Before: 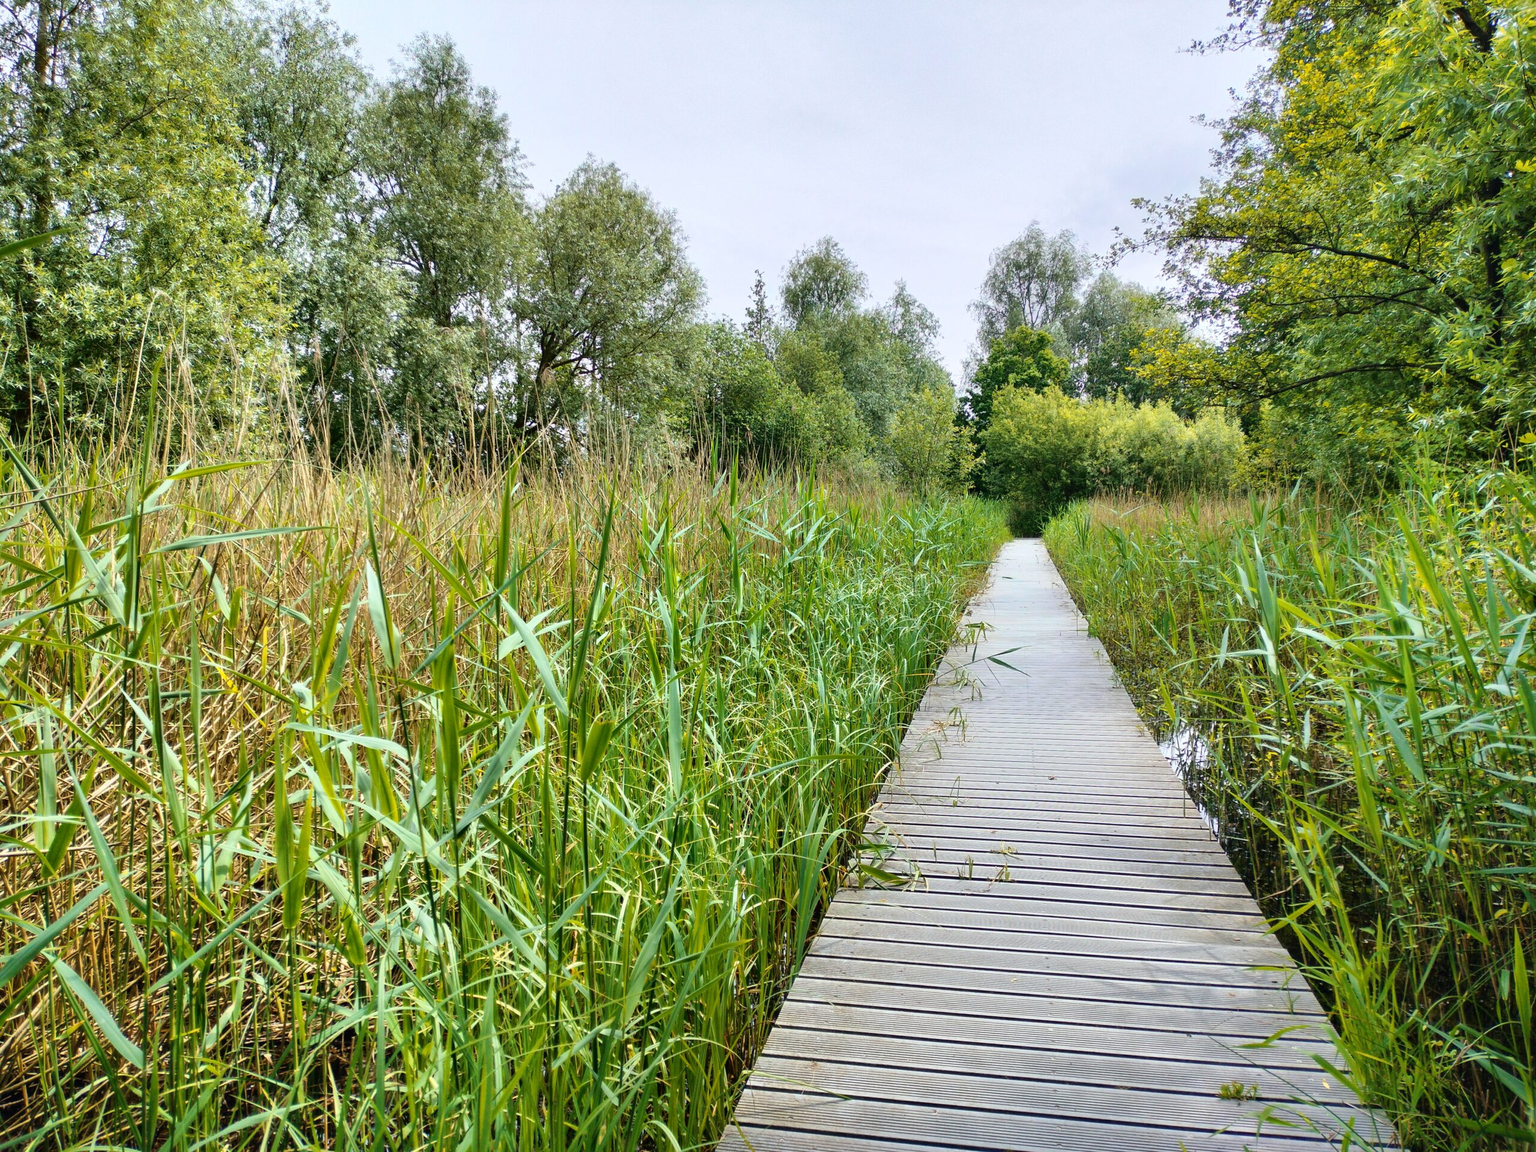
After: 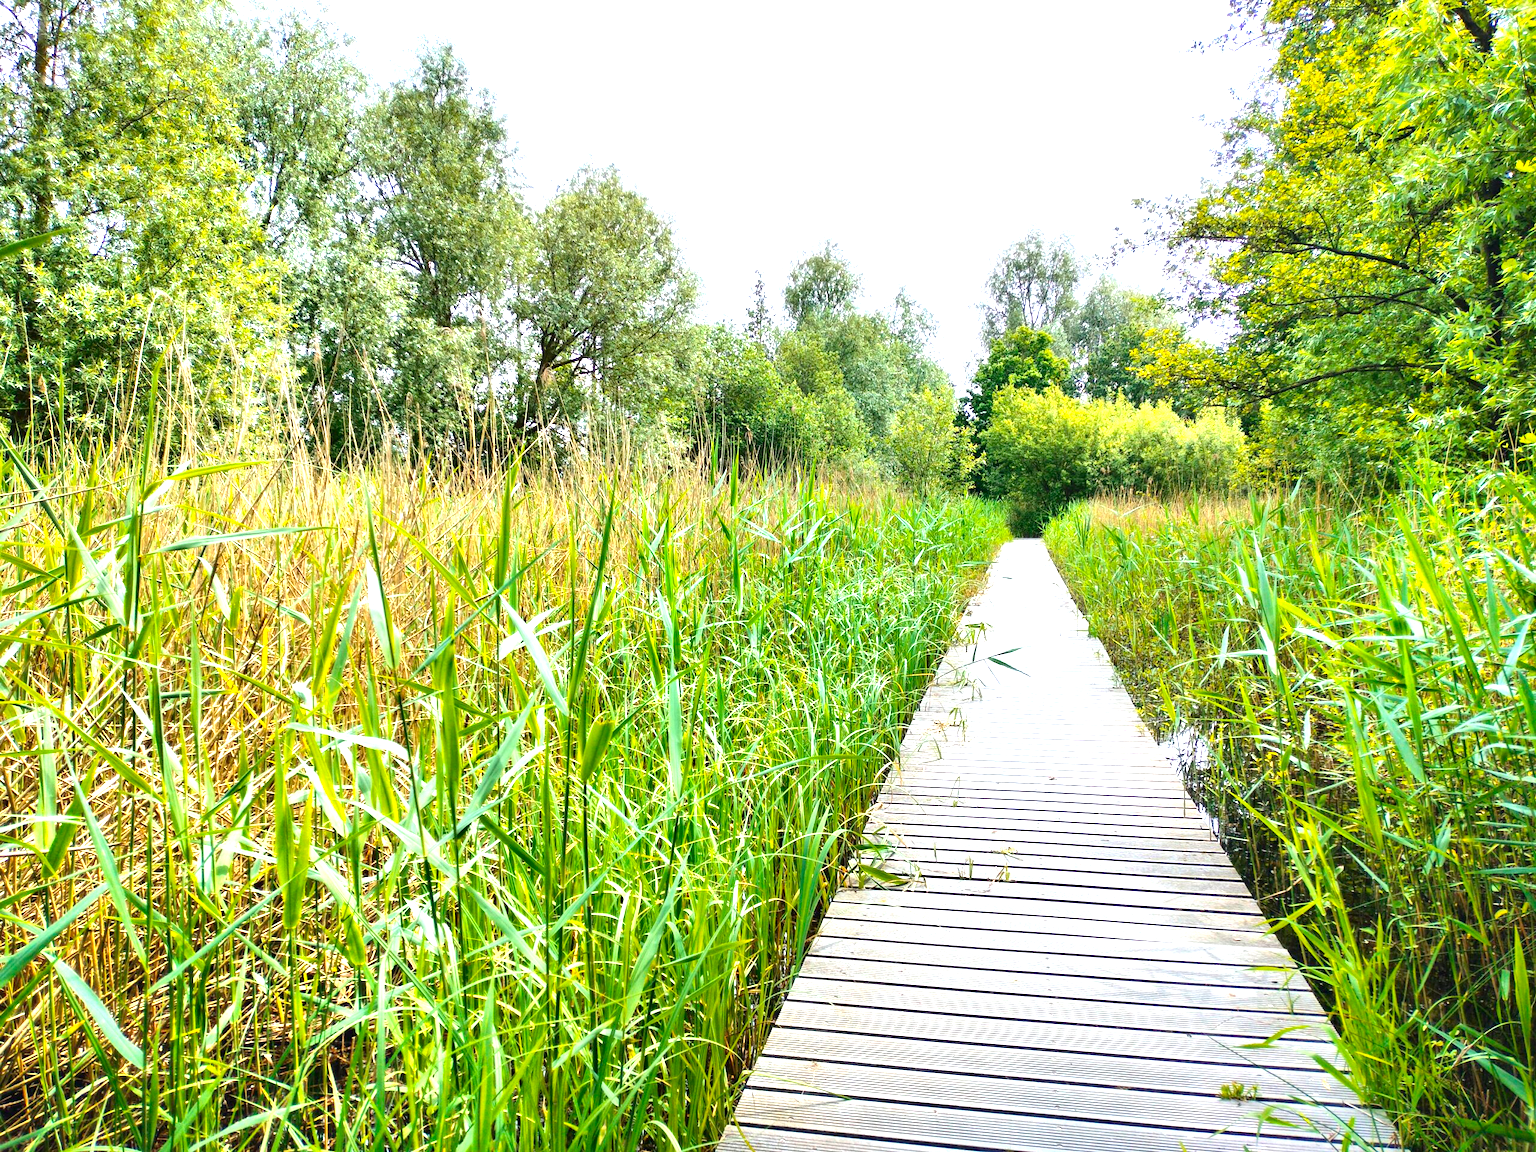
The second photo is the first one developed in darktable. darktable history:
tone equalizer: on, module defaults
exposure: exposure 1.089 EV, compensate highlight preservation false
